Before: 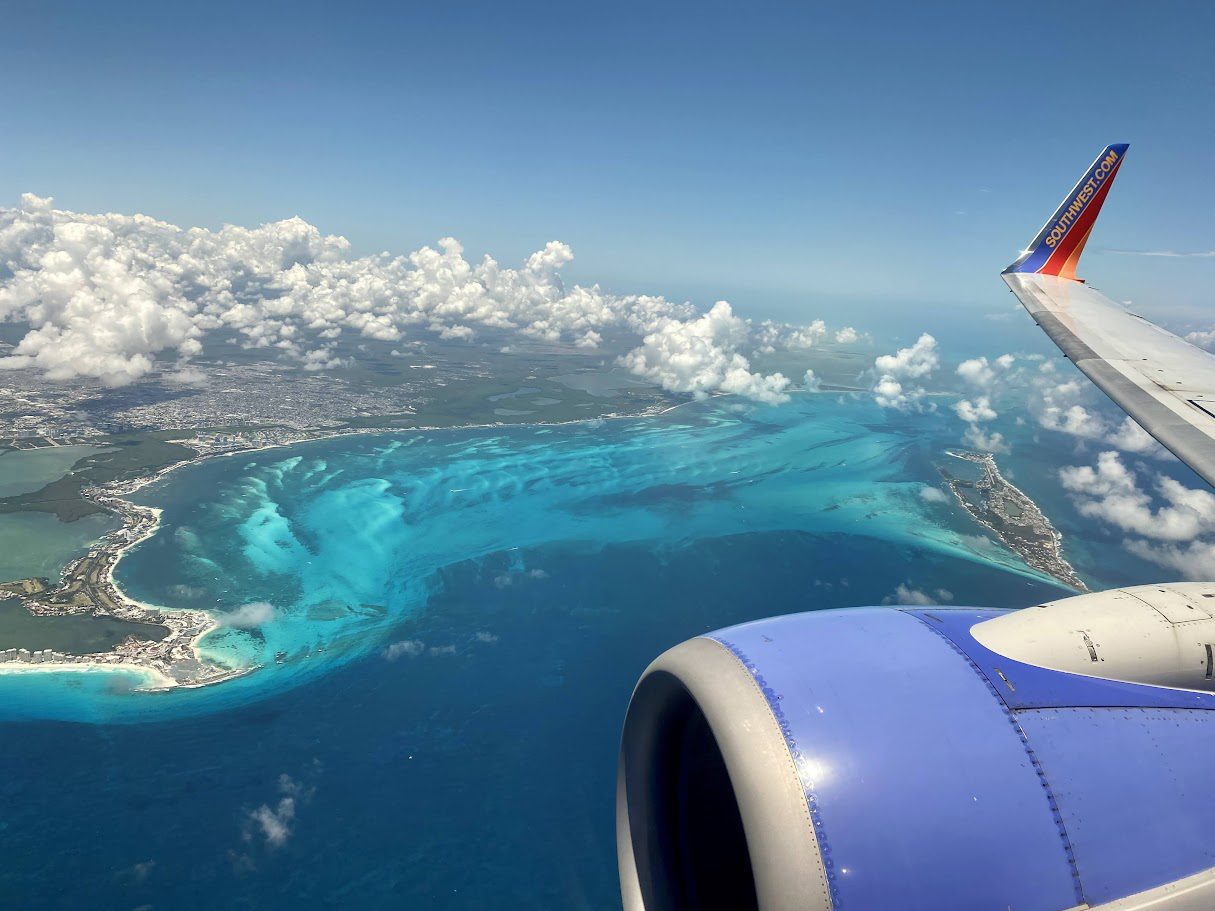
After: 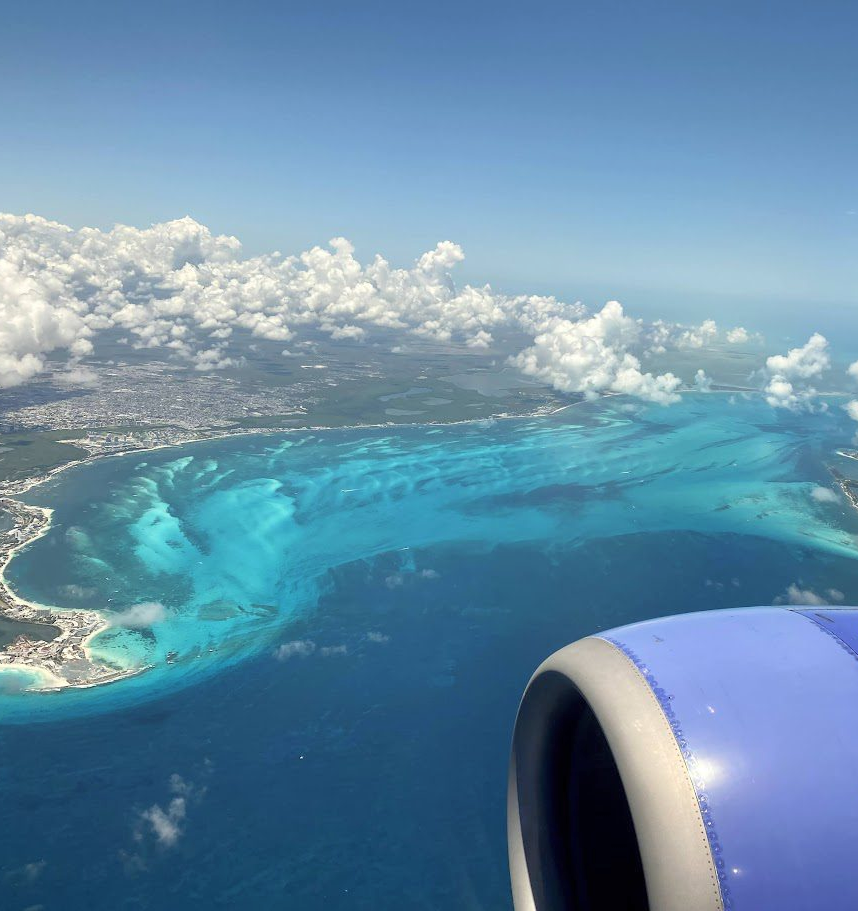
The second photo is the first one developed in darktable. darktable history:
crop and rotate: left 8.983%, right 20.383%
contrast brightness saturation: contrast 0.051, brightness 0.064, saturation 0.008
